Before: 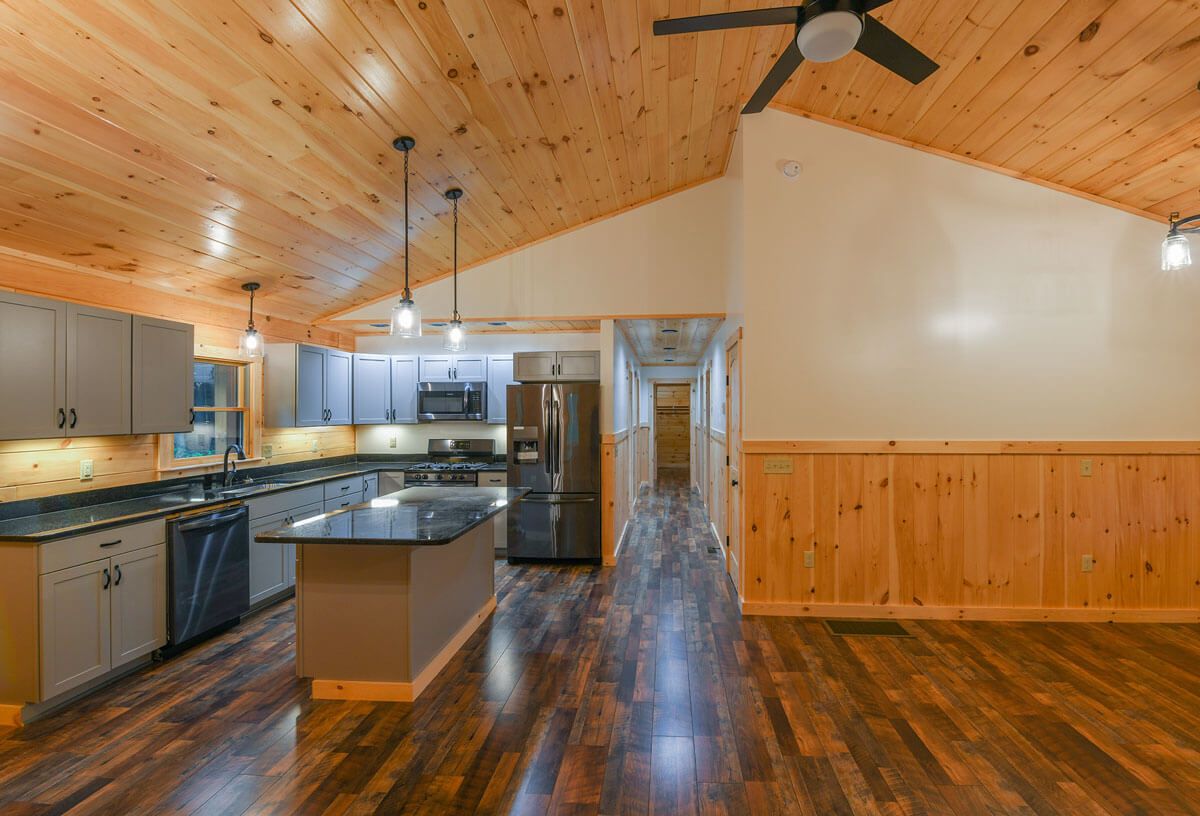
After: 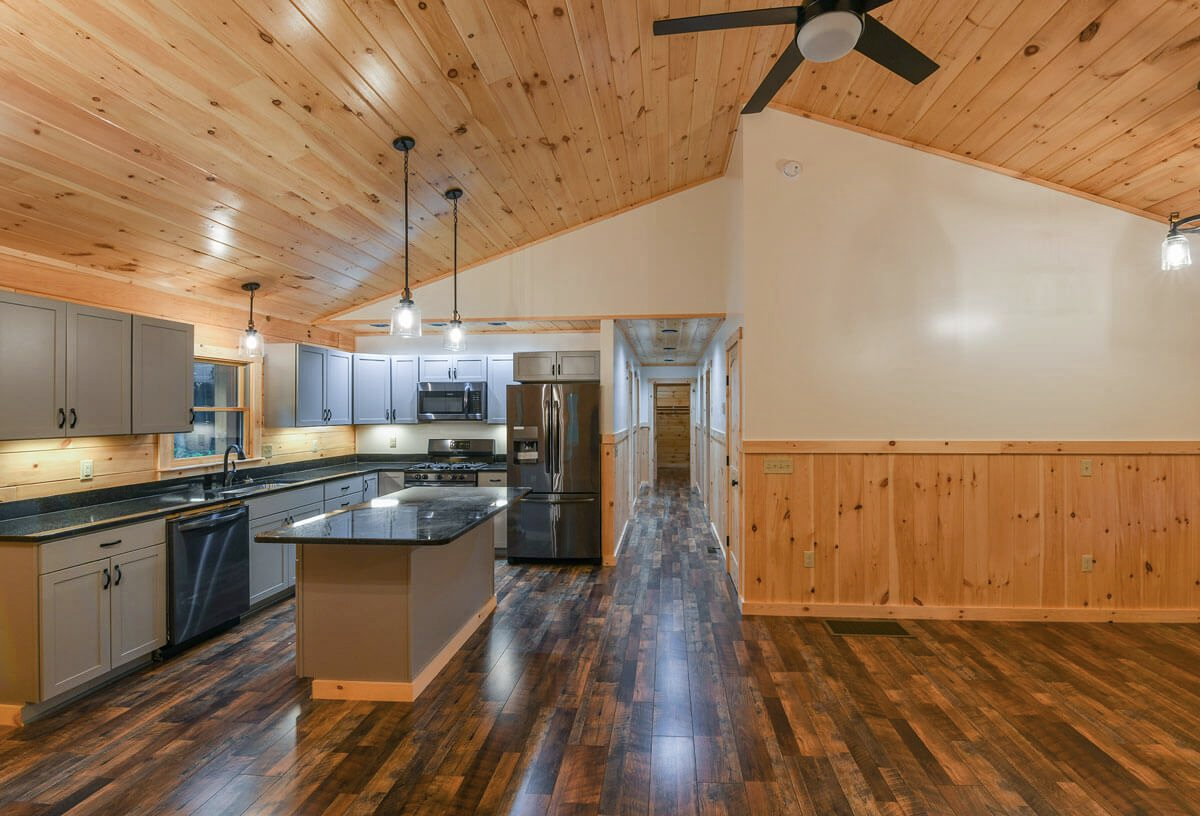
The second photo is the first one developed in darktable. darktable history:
contrast brightness saturation: contrast 0.112, saturation -0.172
shadows and highlights: shadows 48.93, highlights -41.99, soften with gaussian
